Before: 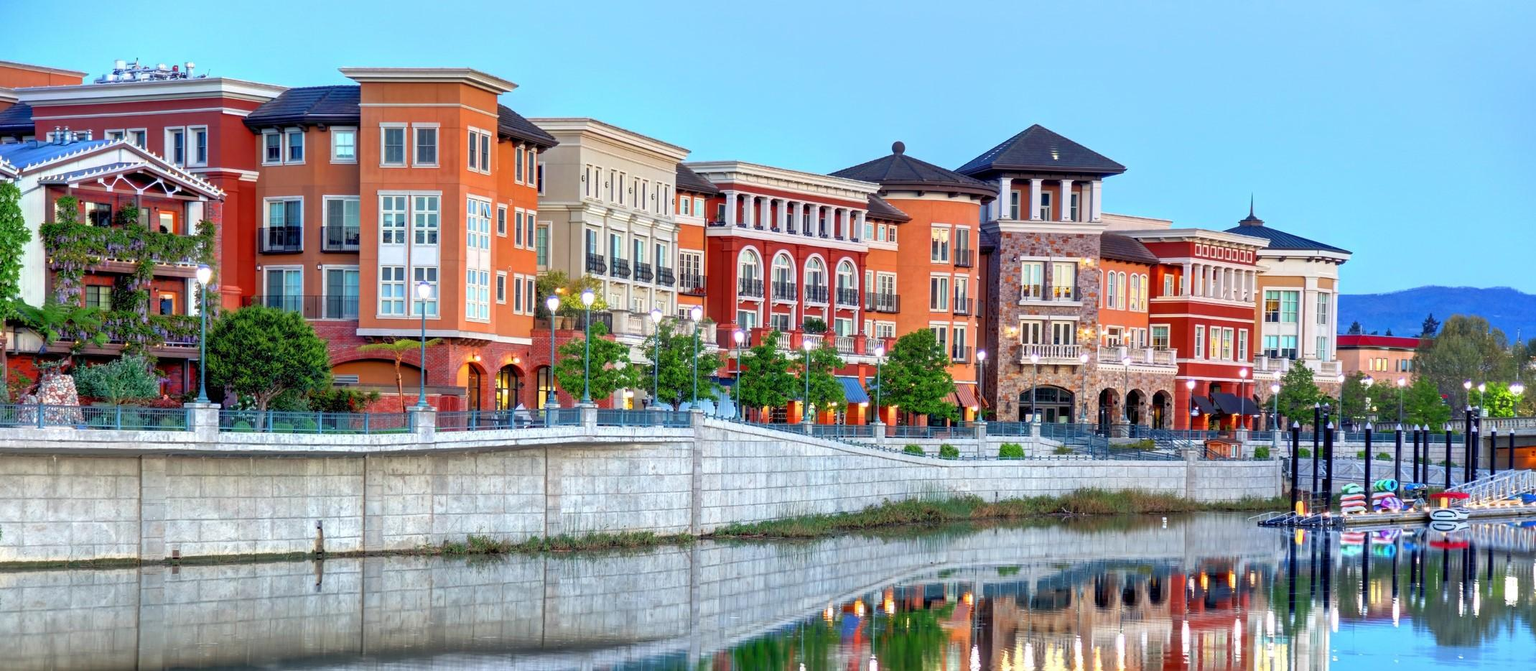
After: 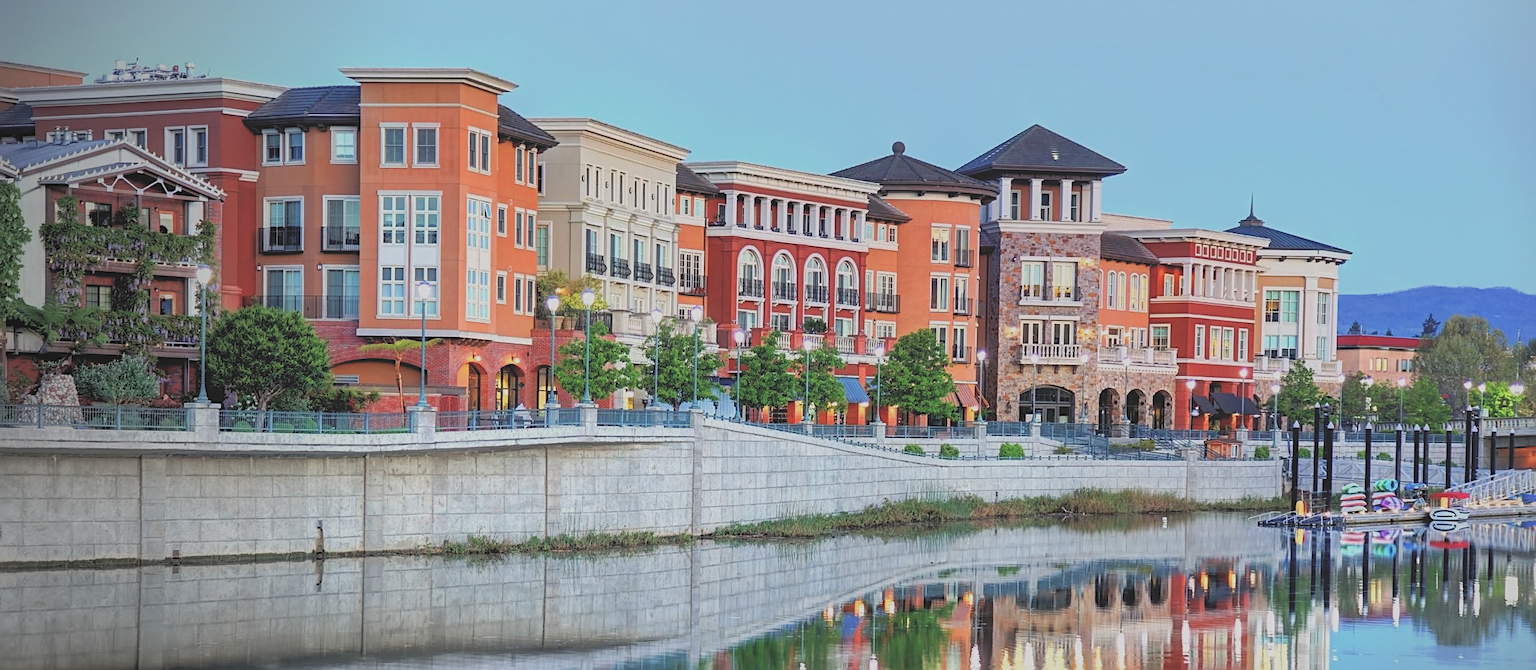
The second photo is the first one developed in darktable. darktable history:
sharpen: on, module defaults
filmic rgb: black relative exposure -4.38 EV, white relative exposure 4.56 EV, hardness 2.37, contrast 1.05
vignetting: fall-off start 73.57%, center (0.22, -0.235)
exposure: black level correction -0.041, exposure 0.064 EV, compensate highlight preservation false
